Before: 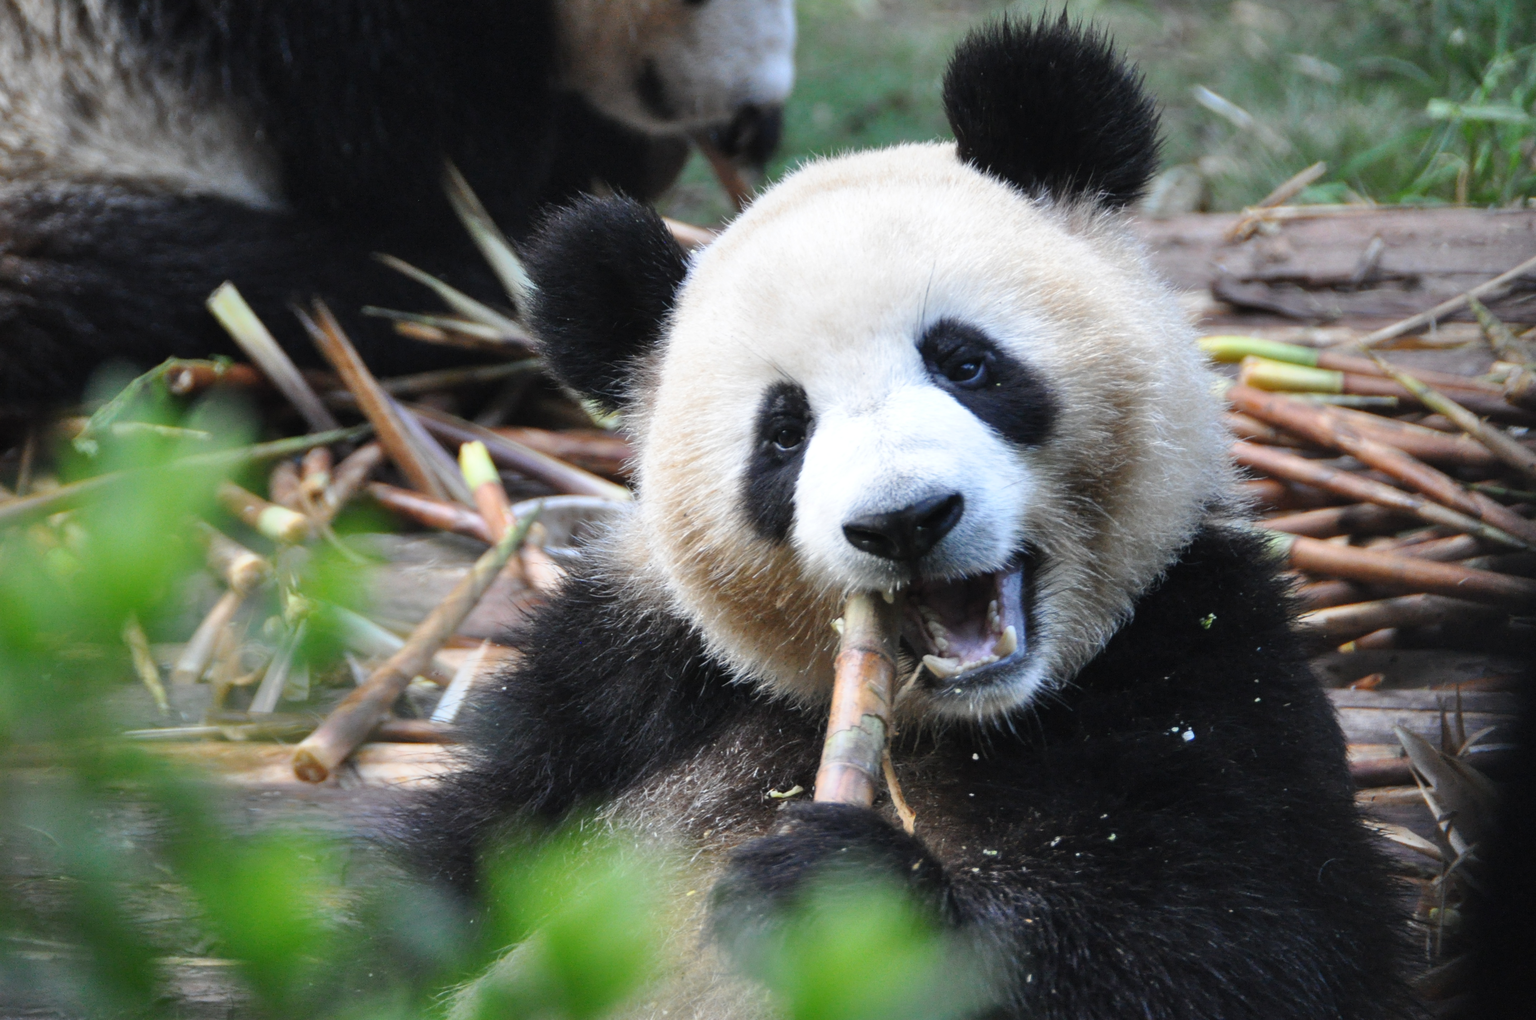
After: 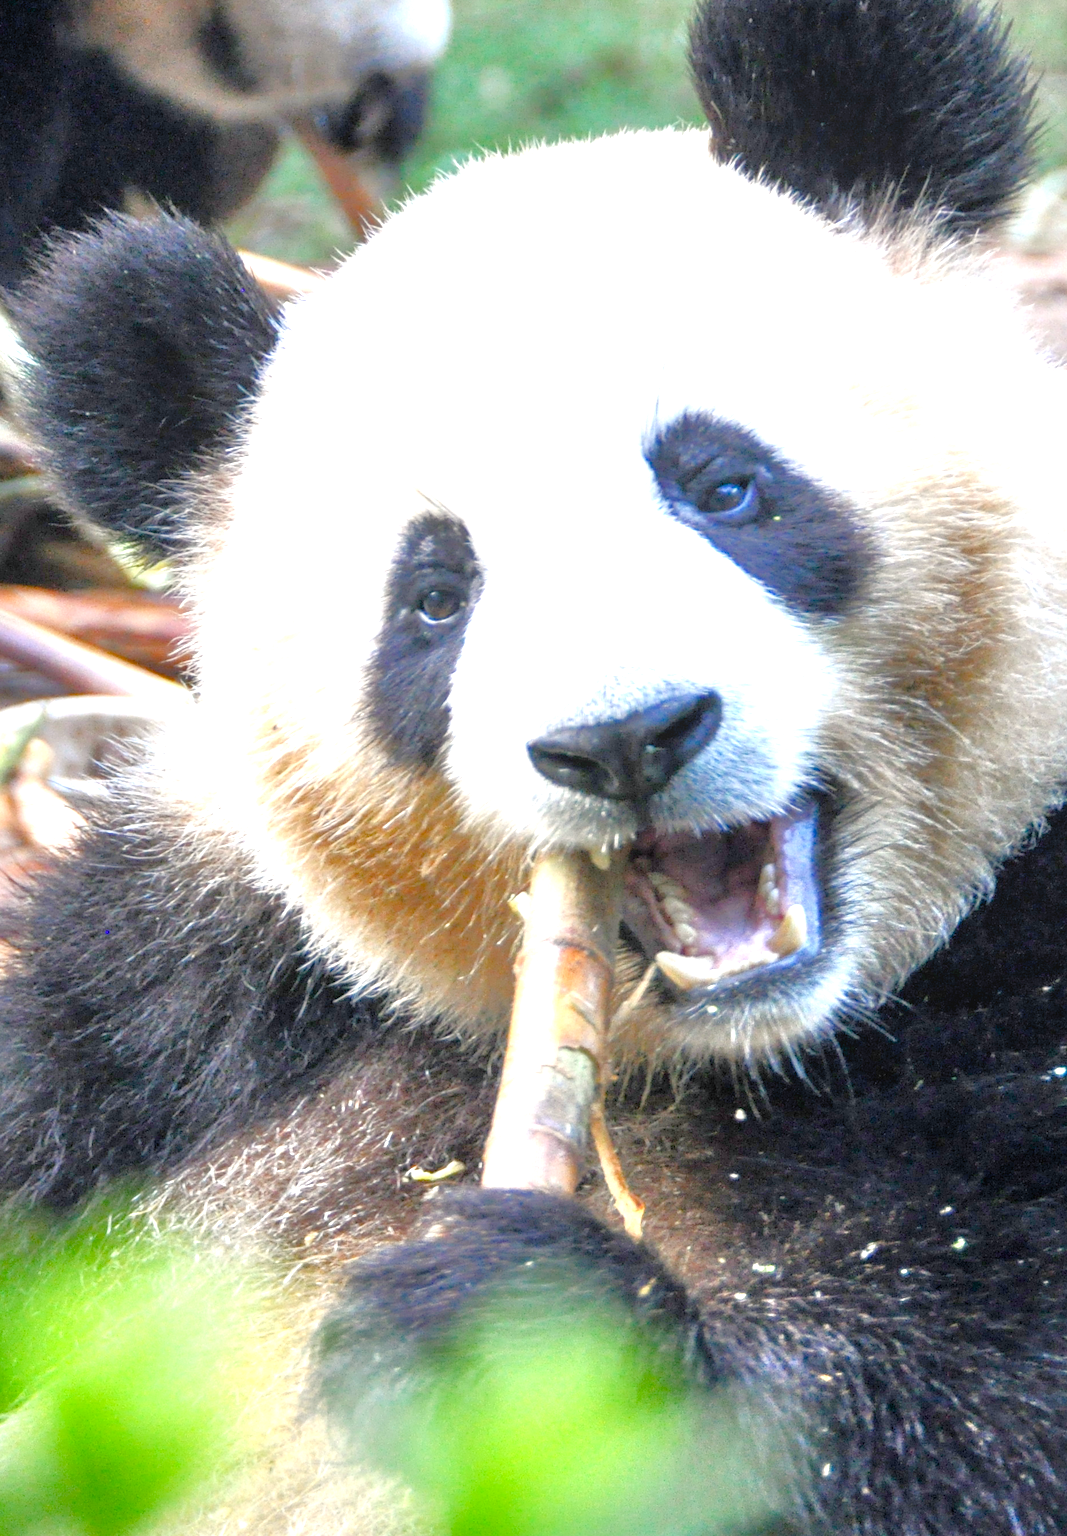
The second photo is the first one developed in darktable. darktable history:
crop: left 33.452%, top 6.025%, right 23.155%
exposure: black level correction 0.001, exposure 1.3 EV, compensate highlight preservation false
tone equalizer: -7 EV 0.15 EV, -6 EV 0.6 EV, -5 EV 1.15 EV, -4 EV 1.33 EV, -3 EV 1.15 EV, -2 EV 0.6 EV, -1 EV 0.15 EV, mask exposure compensation -0.5 EV
local contrast: detail 110%
color balance rgb: shadows lift › chroma 1%, shadows lift › hue 240.84°, highlights gain › chroma 2%, highlights gain › hue 73.2°, global offset › luminance -0.5%, perceptual saturation grading › global saturation 20%, perceptual saturation grading › highlights -25%, perceptual saturation grading › shadows 50%, global vibrance 25.26%
